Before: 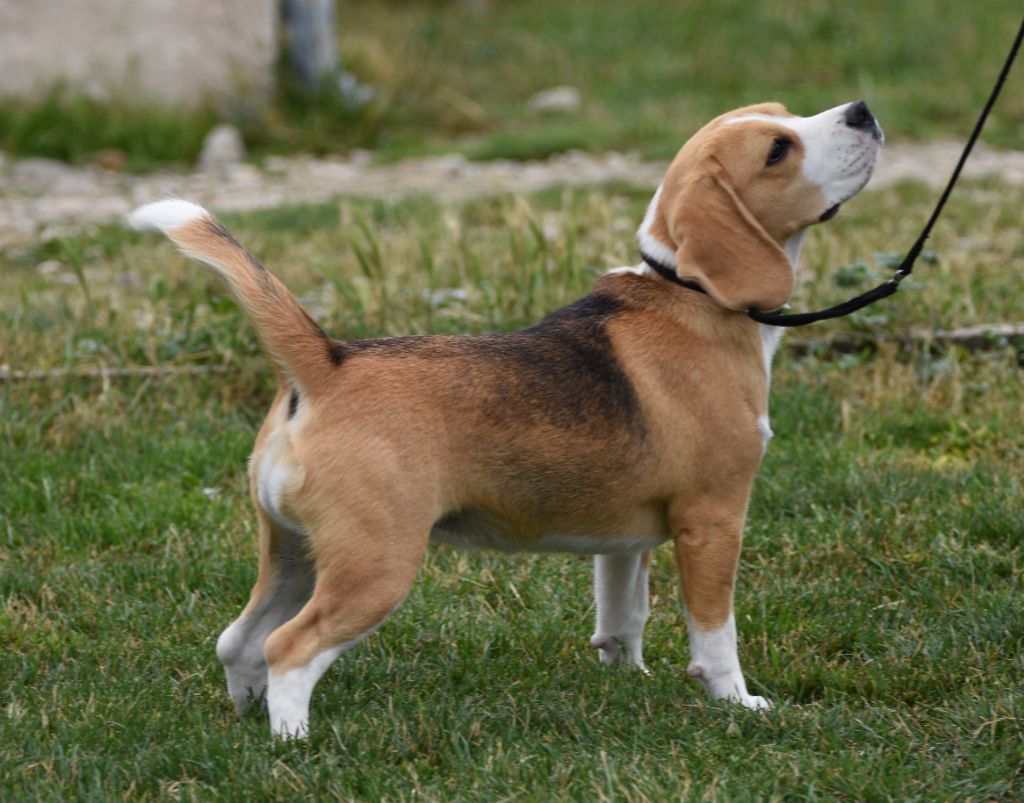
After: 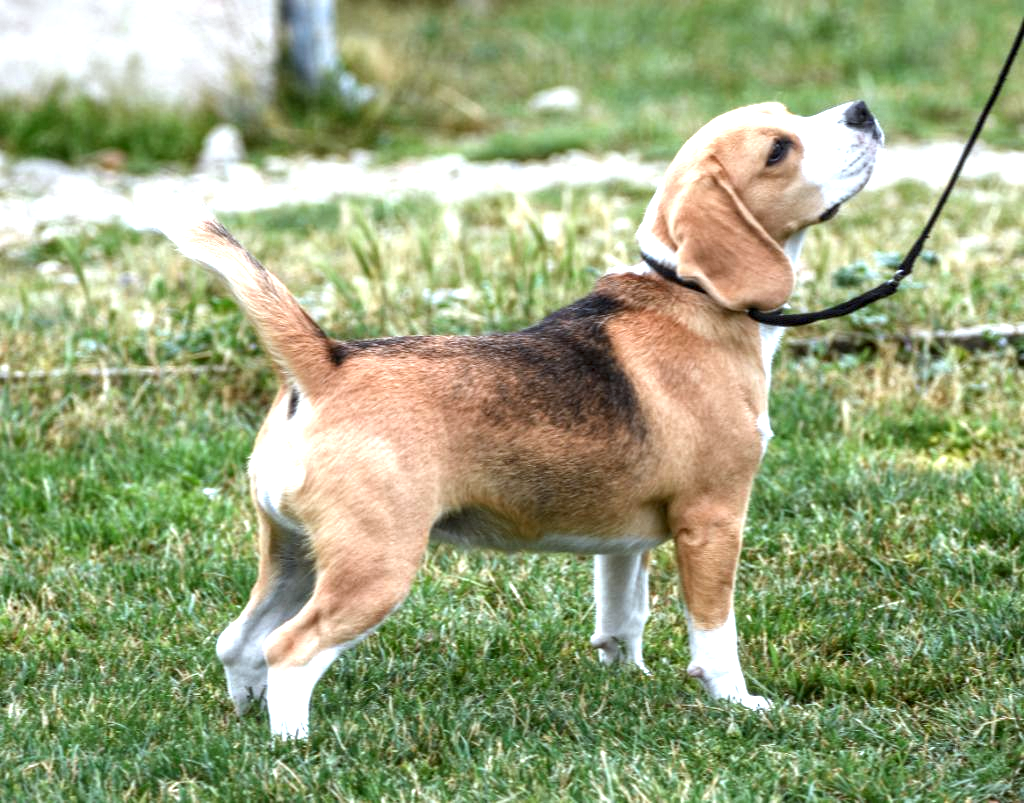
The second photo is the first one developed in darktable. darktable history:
color correction: highlights a* -4.18, highlights b* -10.81
local contrast: highlights 25%, detail 150%
exposure: black level correction 0, exposure 1.4 EV, compensate highlight preservation false
